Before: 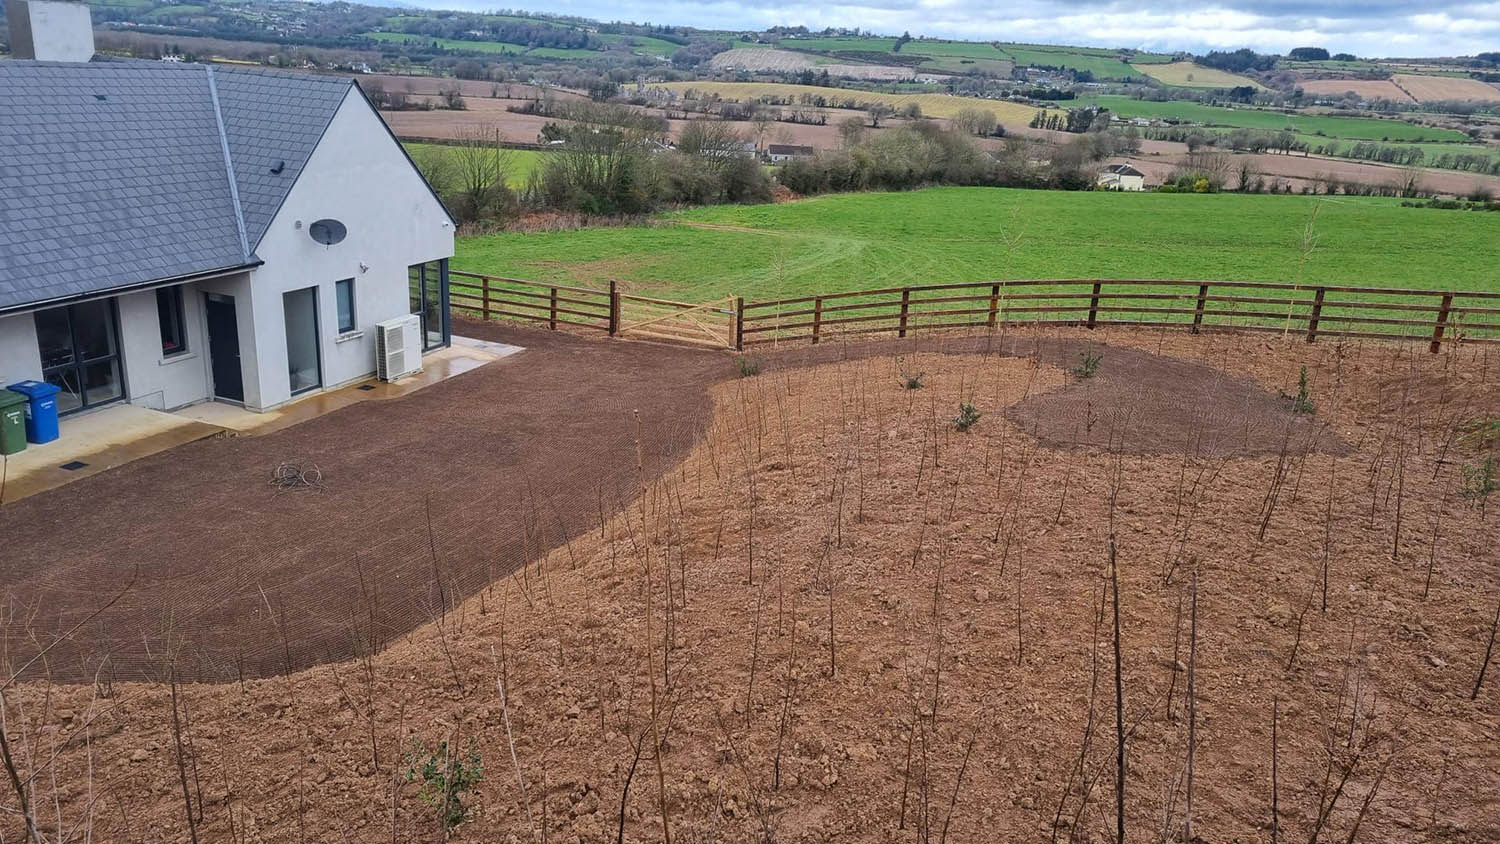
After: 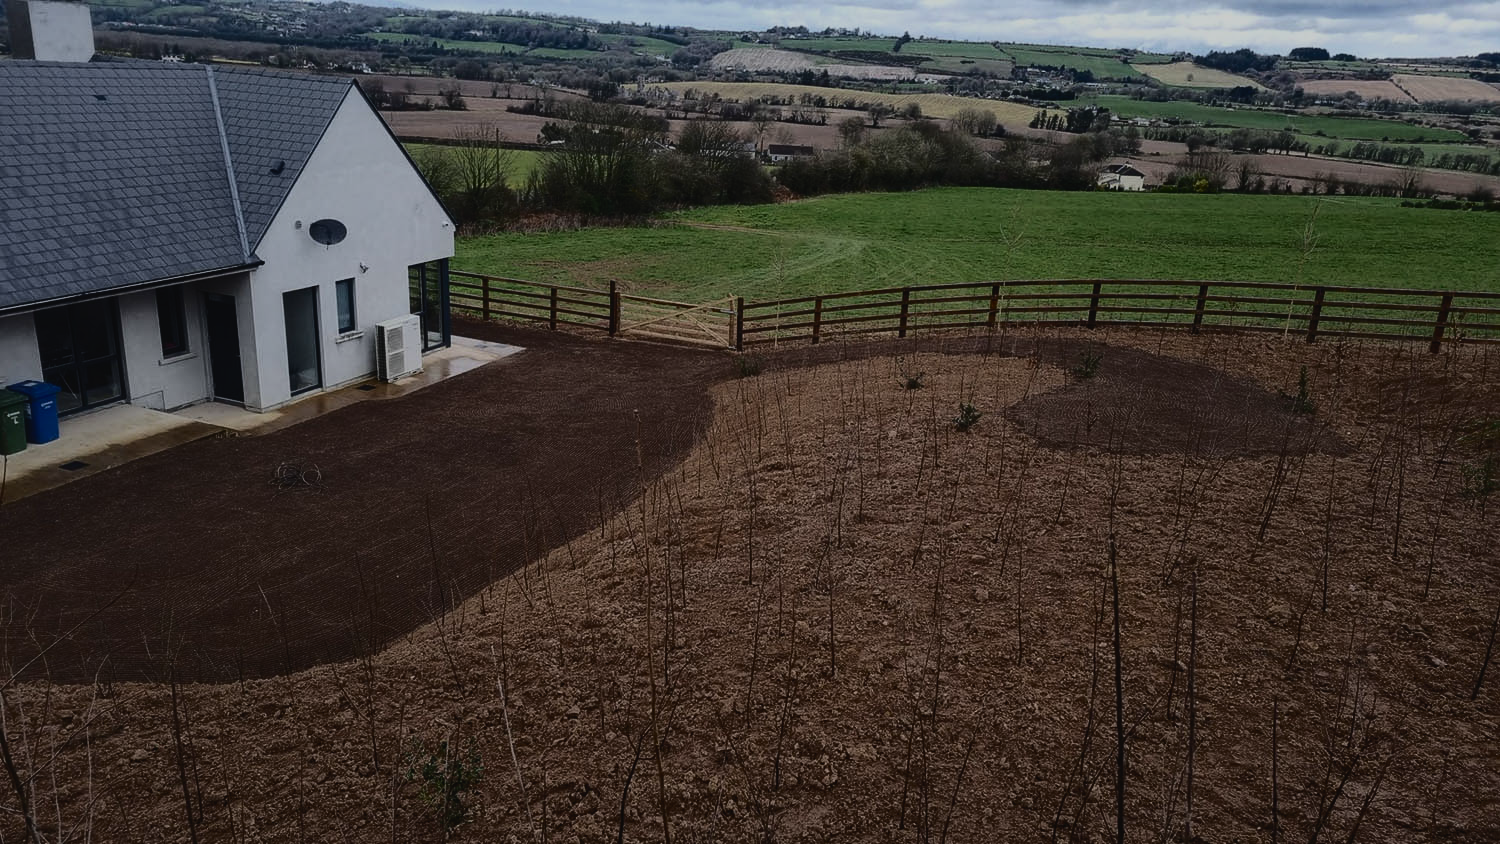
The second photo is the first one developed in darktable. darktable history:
exposure: exposure -2.351 EV, compensate highlight preservation false
tone equalizer: -8 EV -0.781 EV, -7 EV -0.715 EV, -6 EV -0.6 EV, -5 EV -0.398 EV, -3 EV 0.394 EV, -2 EV 0.6 EV, -1 EV 0.696 EV, +0 EV 0.744 EV
tone curve: curves: ch0 [(0, 0.026) (0.155, 0.133) (0.272, 0.34) (0.434, 0.625) (0.676, 0.871) (0.994, 0.955)], color space Lab, independent channels, preserve colors none
